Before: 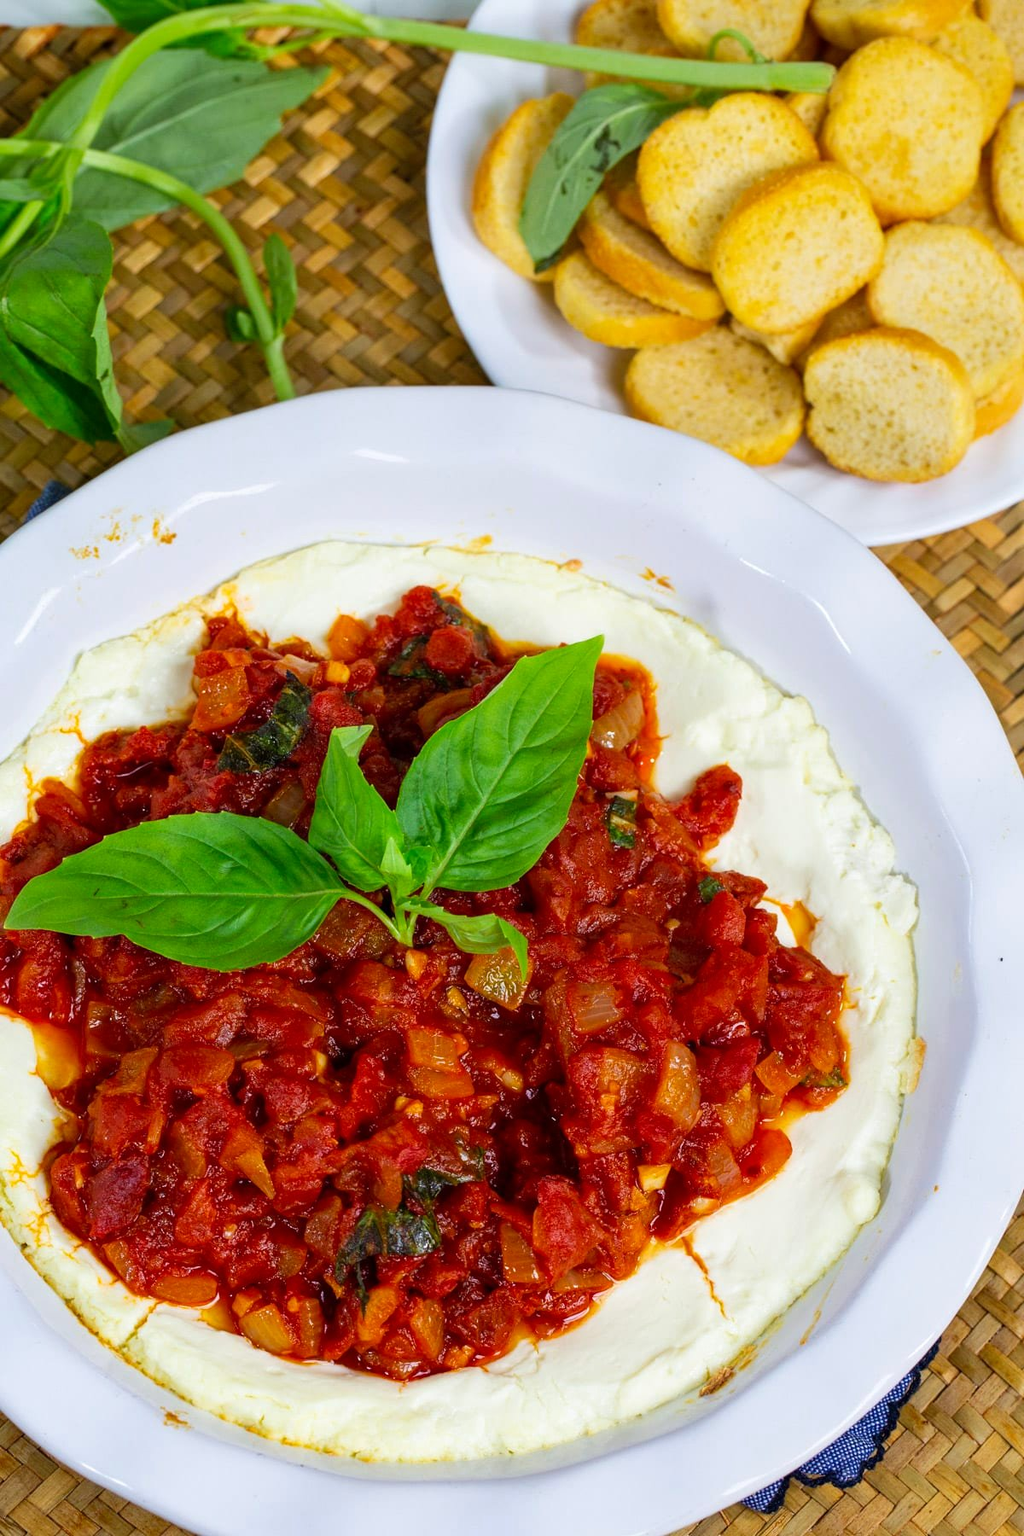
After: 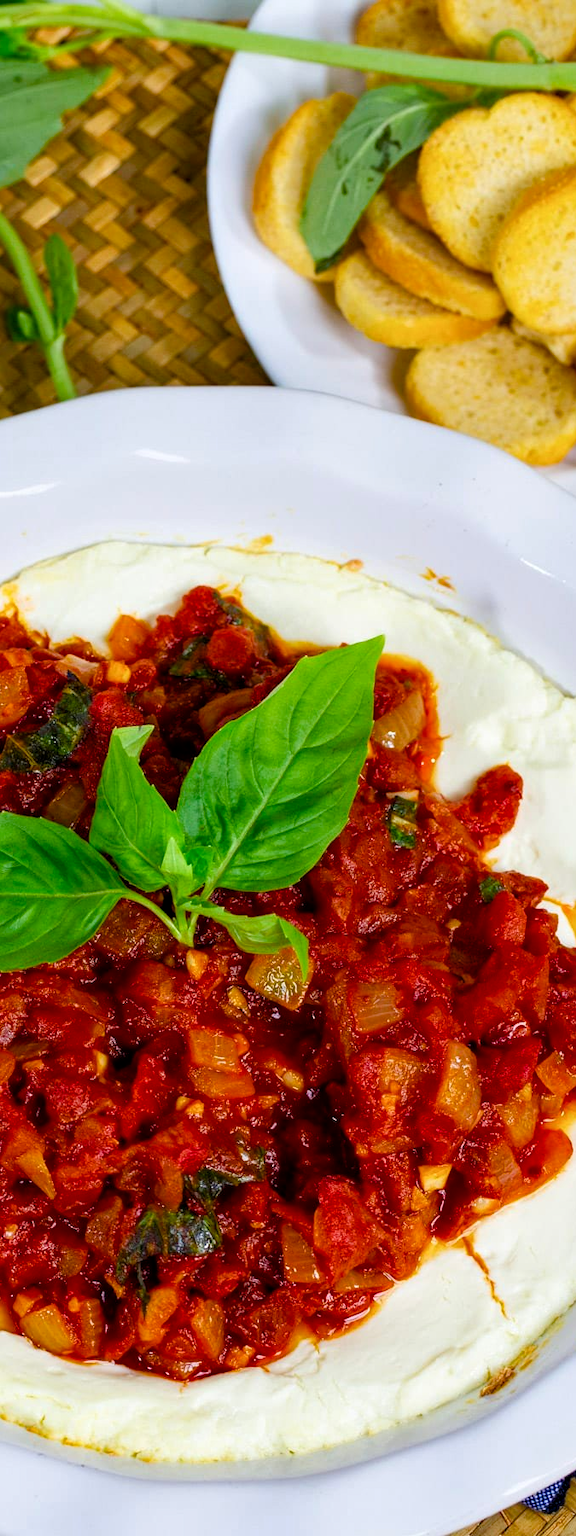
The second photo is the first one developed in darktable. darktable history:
color balance rgb: perceptual saturation grading › global saturation 20%, perceptual saturation grading › highlights -25%, perceptual saturation grading › shadows 25%
crop: left 21.496%, right 22.254%
contrast equalizer: octaves 7, y [[0.6 ×6], [0.55 ×6], [0 ×6], [0 ×6], [0 ×6]], mix 0.15
